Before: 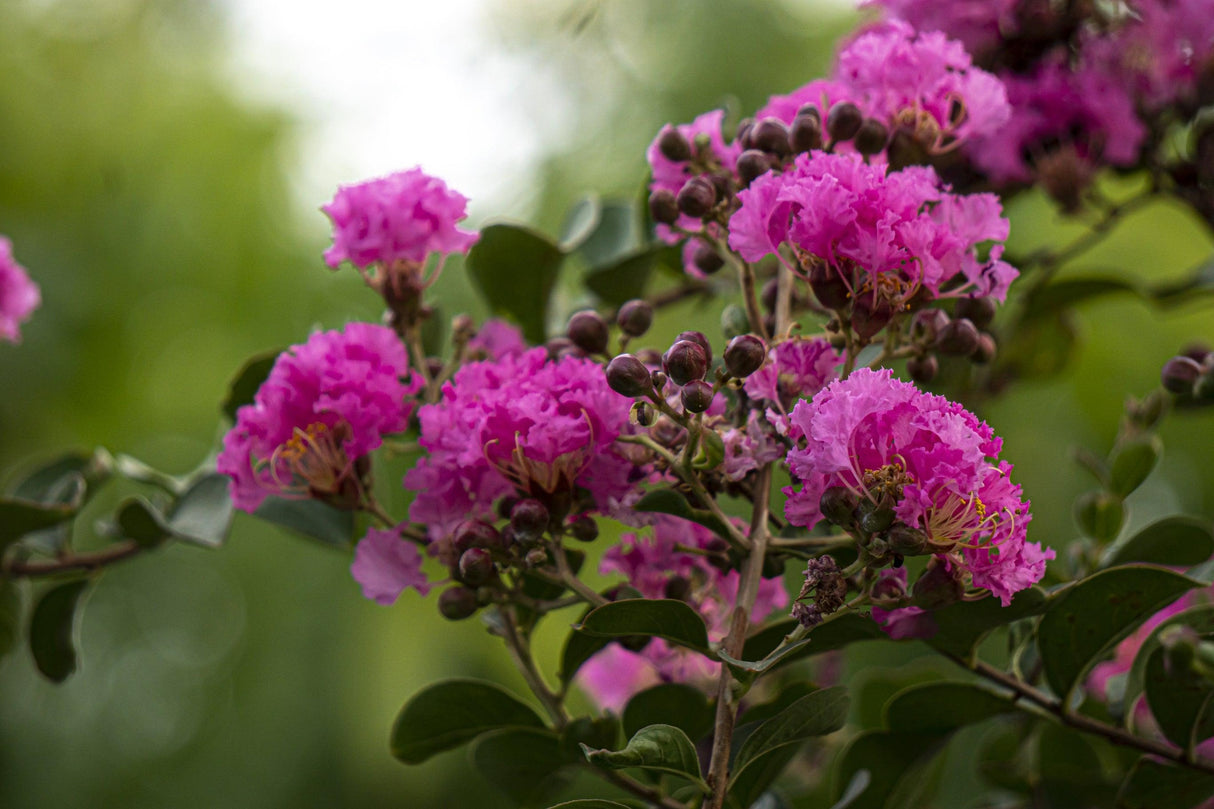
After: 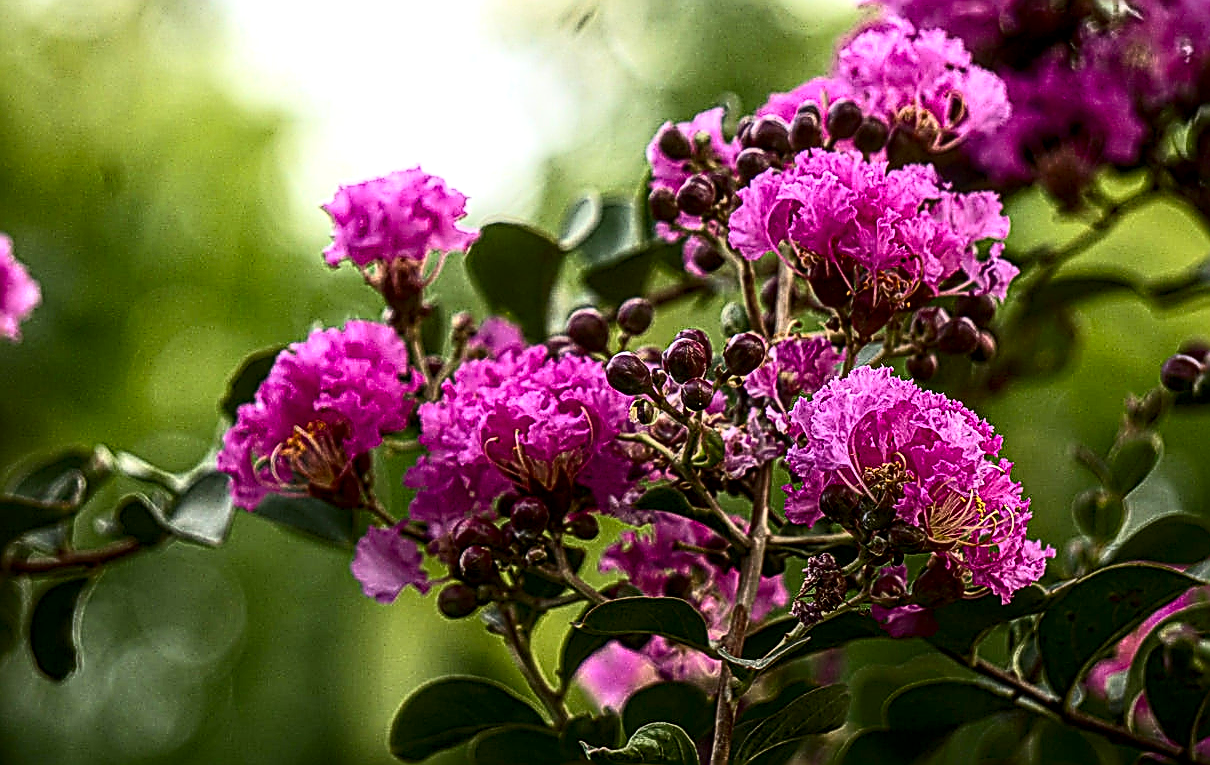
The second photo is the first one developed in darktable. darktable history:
local contrast: highlights 61%, detail 143%, midtone range 0.426
crop: top 0.292%, right 0.26%, bottom 5.087%
sharpen: amount 1.994
contrast brightness saturation: contrast 0.412, brightness 0.108, saturation 0.213
